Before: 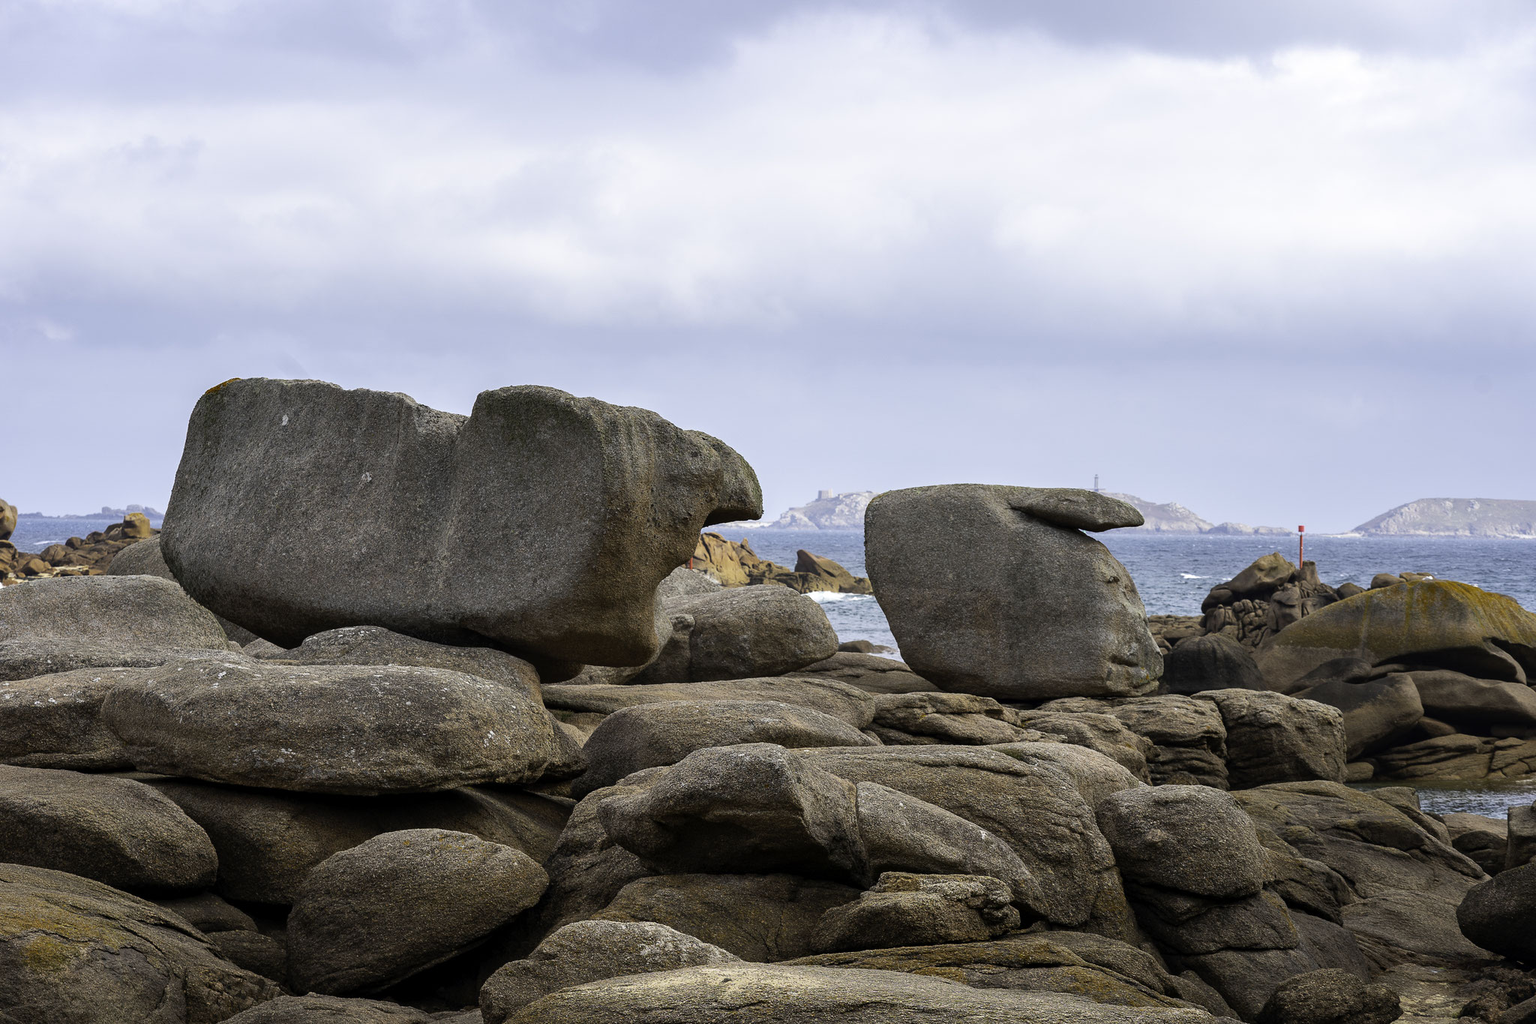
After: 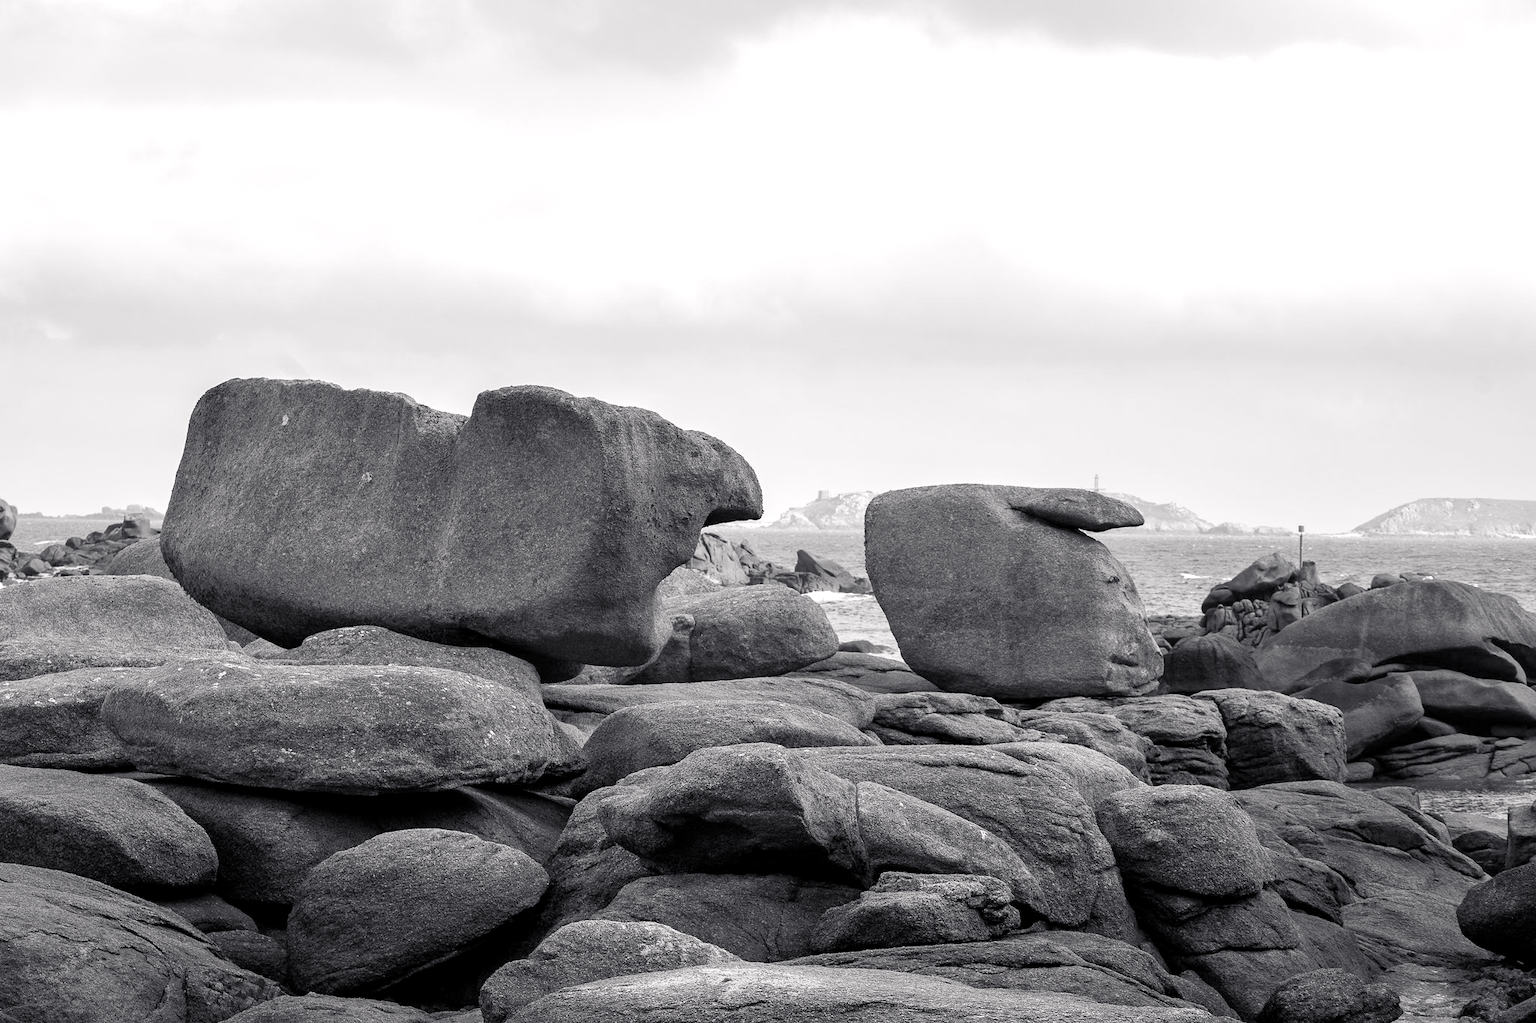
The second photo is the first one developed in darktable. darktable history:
color balance rgb: shadows lift › chroma 2.911%, shadows lift › hue 278.89°, highlights gain › chroma 0.252%, highlights gain › hue 331.16°, perceptual saturation grading › global saturation 19.469%
color calibration: output gray [0.31, 0.36, 0.33, 0], illuminant same as pipeline (D50), adaptation none (bypass), x 0.332, y 0.335, temperature 5004.29 K
exposure: black level correction 0.001, exposure 0.297 EV, compensate highlight preservation false
